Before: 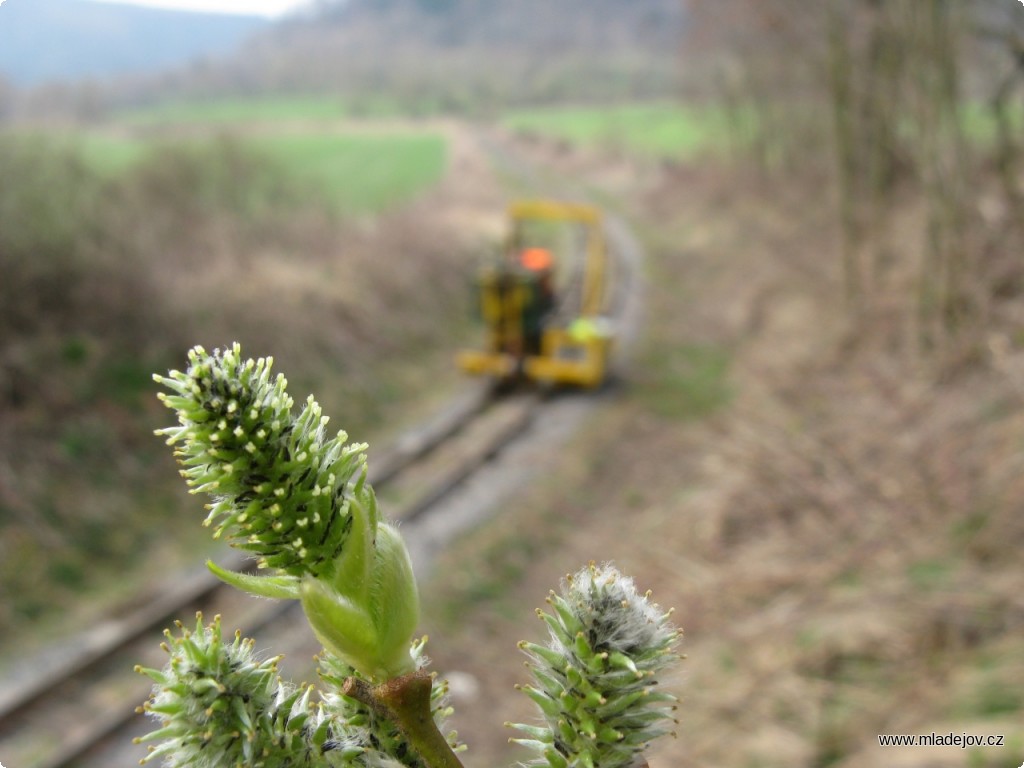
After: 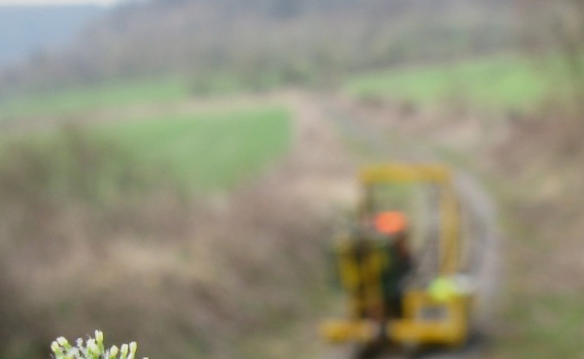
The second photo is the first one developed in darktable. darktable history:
crop: left 15.306%, top 9.065%, right 30.789%, bottom 48.638%
shadows and highlights: soften with gaussian
sigmoid: contrast 1.22, skew 0.65
rotate and perspective: rotation -4.86°, automatic cropping off
